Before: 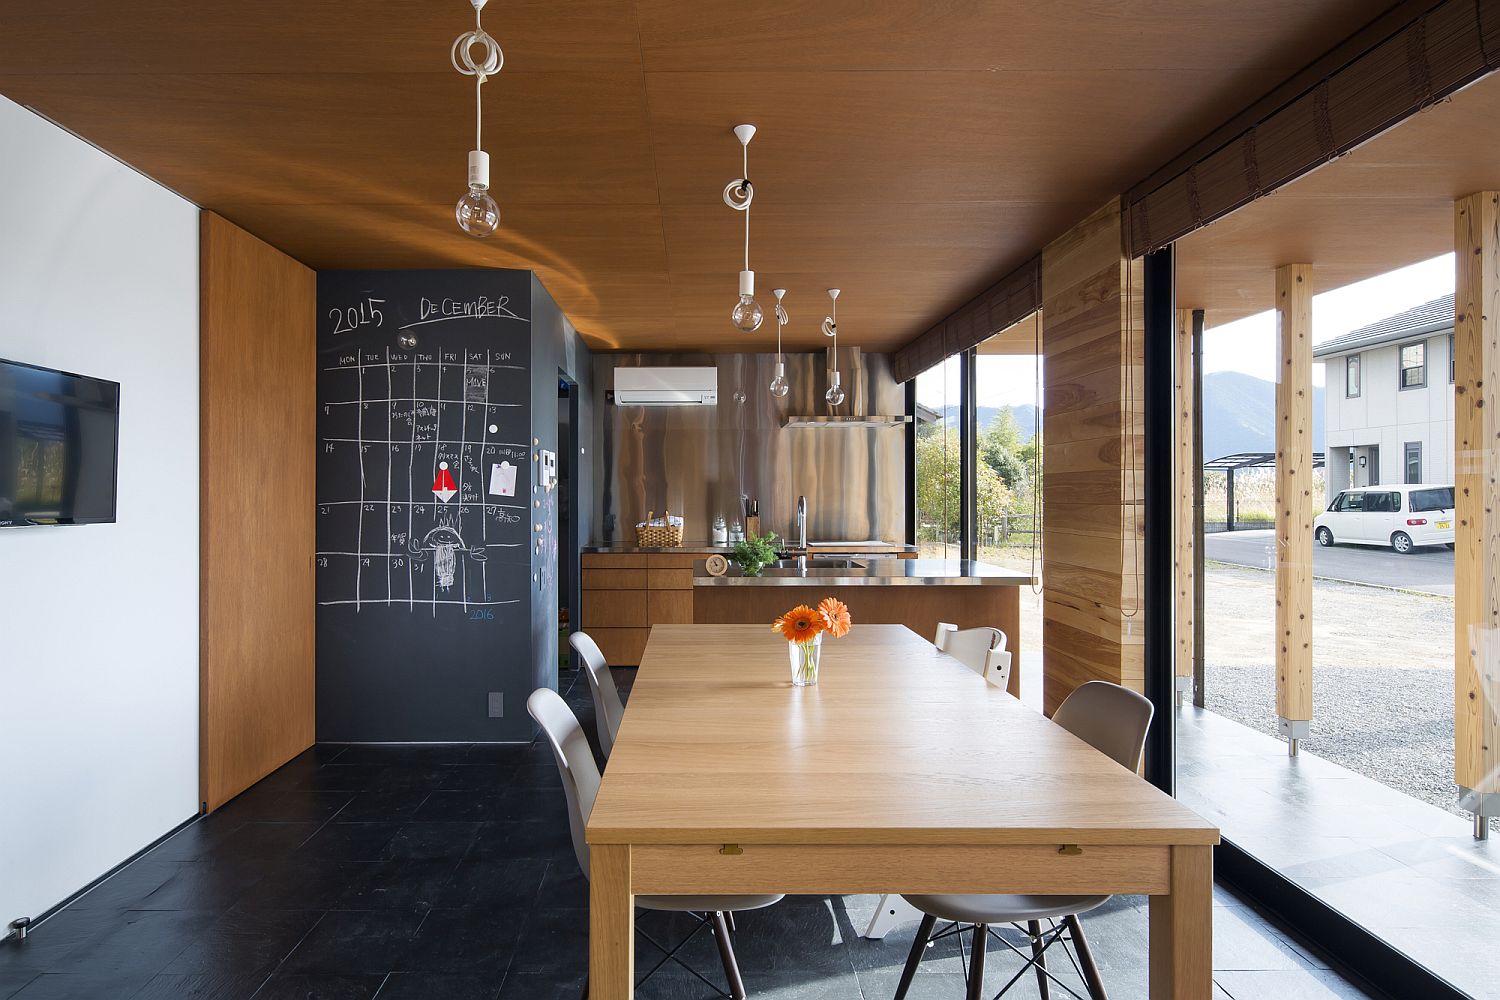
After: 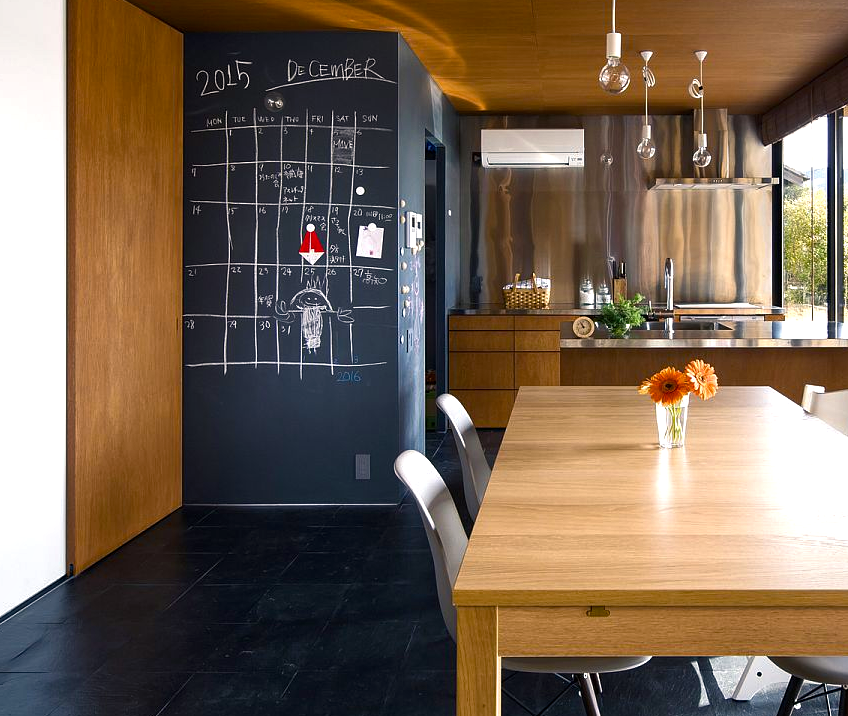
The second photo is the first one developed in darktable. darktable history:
crop: left 8.922%, top 23.842%, right 34.489%, bottom 4.55%
color balance rgb: shadows lift › chroma 2.024%, shadows lift › hue 247.36°, highlights gain › chroma 2.046%, highlights gain › hue 63.01°, perceptual saturation grading › global saturation 20%, perceptual saturation grading › highlights -25.696%, perceptual saturation grading › shadows 25.793%, perceptual brilliance grading › global brilliance 14.556%, perceptual brilliance grading › shadows -34.22%, global vibrance 20%
local contrast: highlights 104%, shadows 101%, detail 120%, midtone range 0.2
